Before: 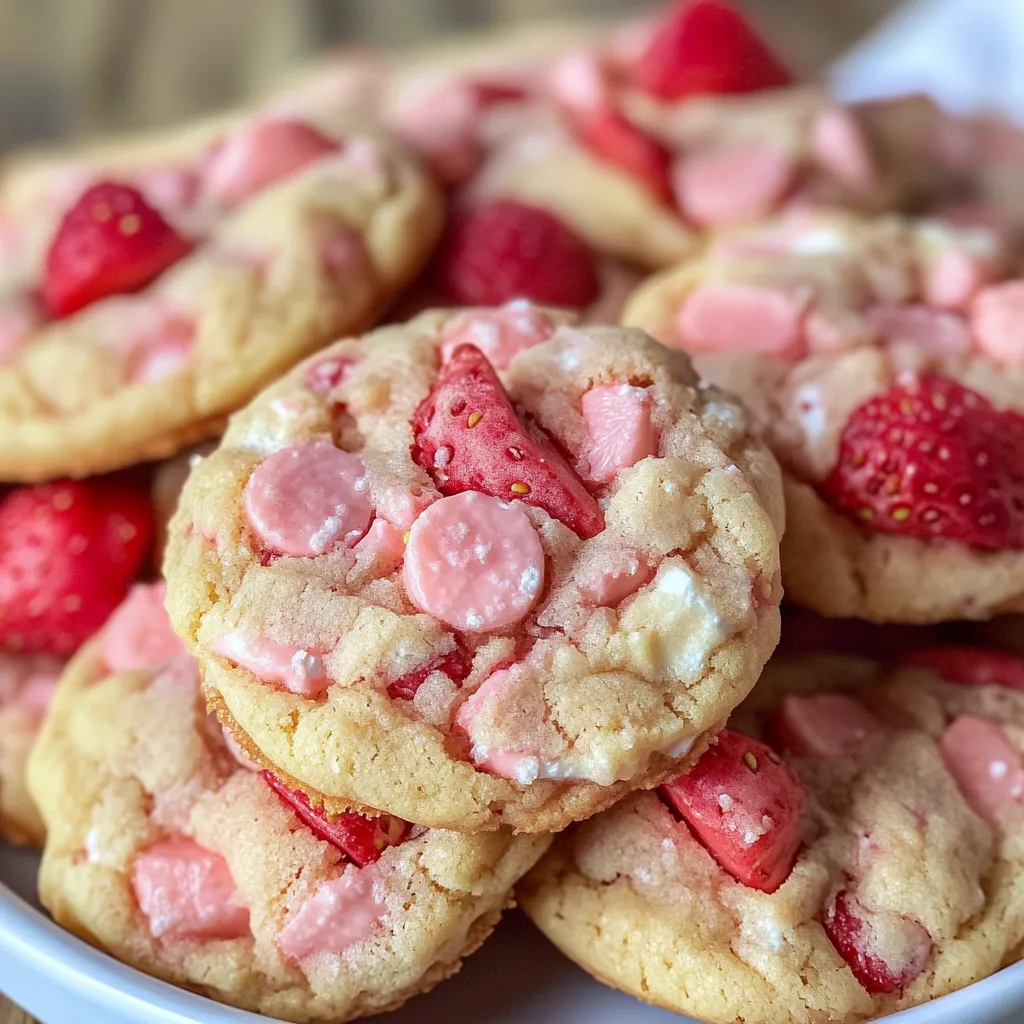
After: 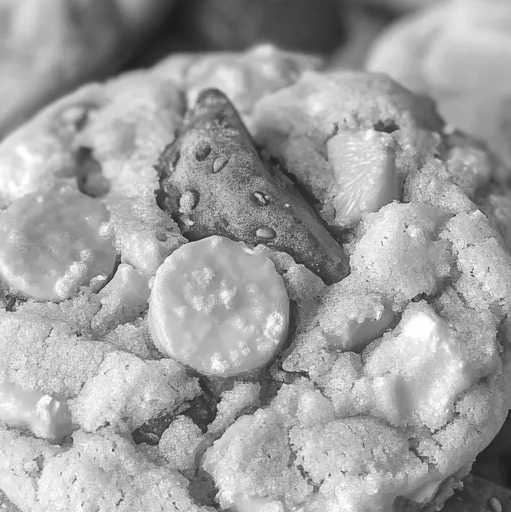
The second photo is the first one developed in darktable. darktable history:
color correction: highlights a* 7.34, highlights b* 4.37
color balance: lift [1.006, 0.985, 1.002, 1.015], gamma [1, 0.953, 1.008, 1.047], gain [1.076, 1.13, 1.004, 0.87]
monochrome: on, module defaults
crop: left 25%, top 25%, right 25%, bottom 25%
rotate and perspective: automatic cropping off
color balance rgb: linear chroma grading › global chroma 23.15%, perceptual saturation grading › global saturation 28.7%, perceptual saturation grading › mid-tones 12.04%, perceptual saturation grading › shadows 10.19%, global vibrance 22.22%
white balance: red 1.004, blue 1.024
